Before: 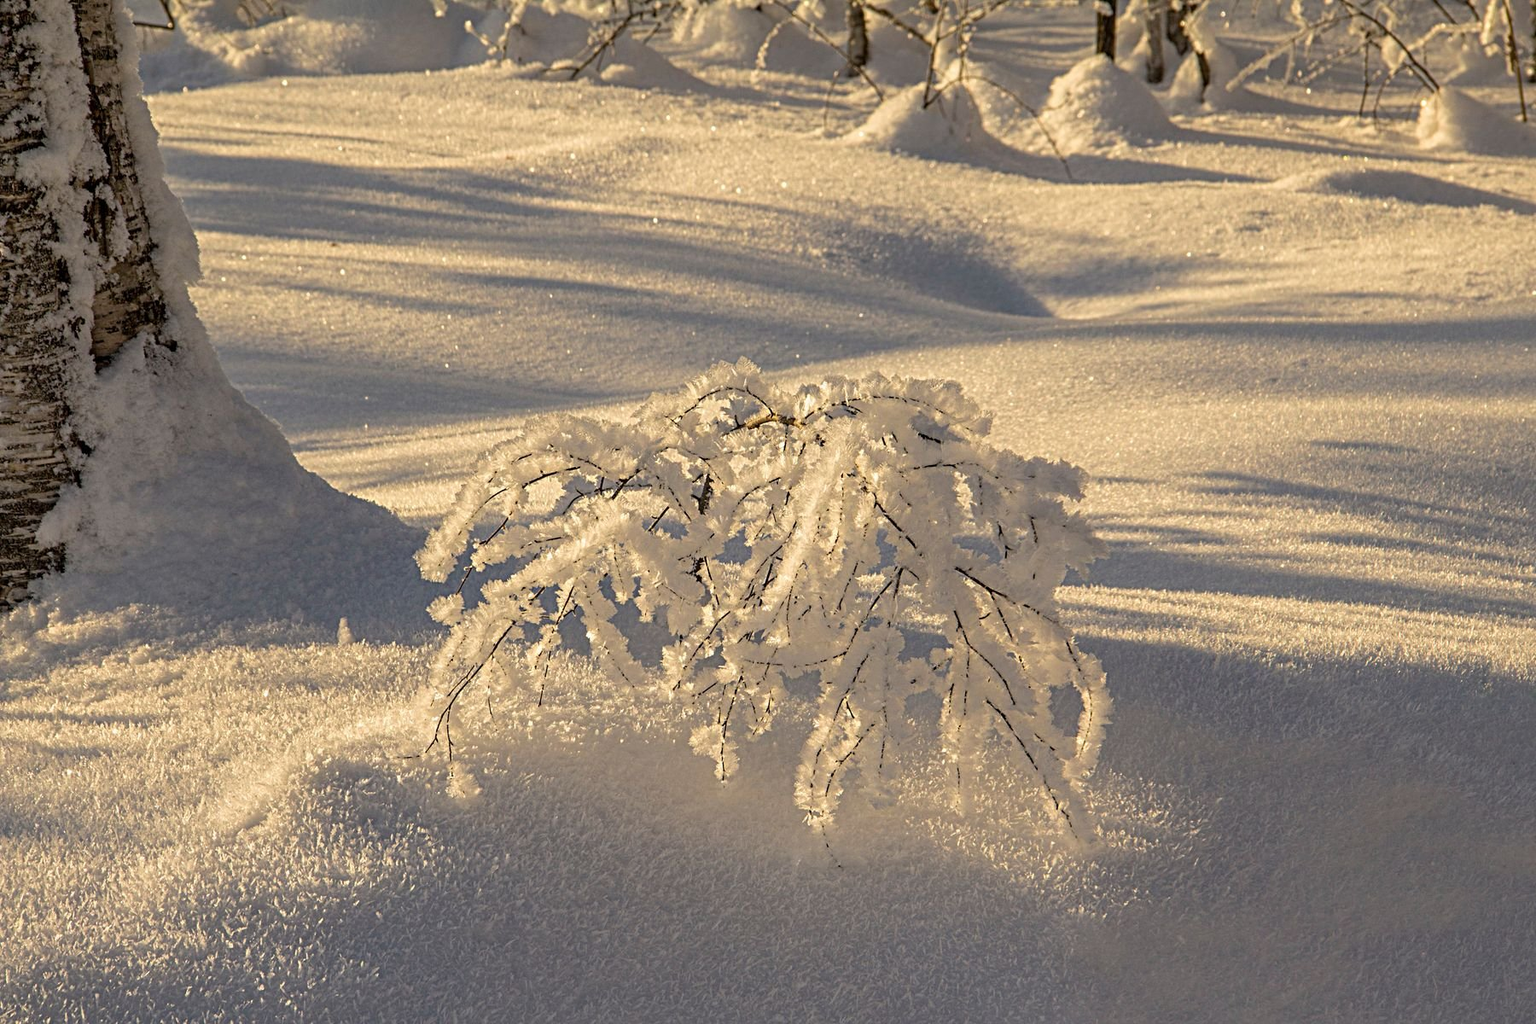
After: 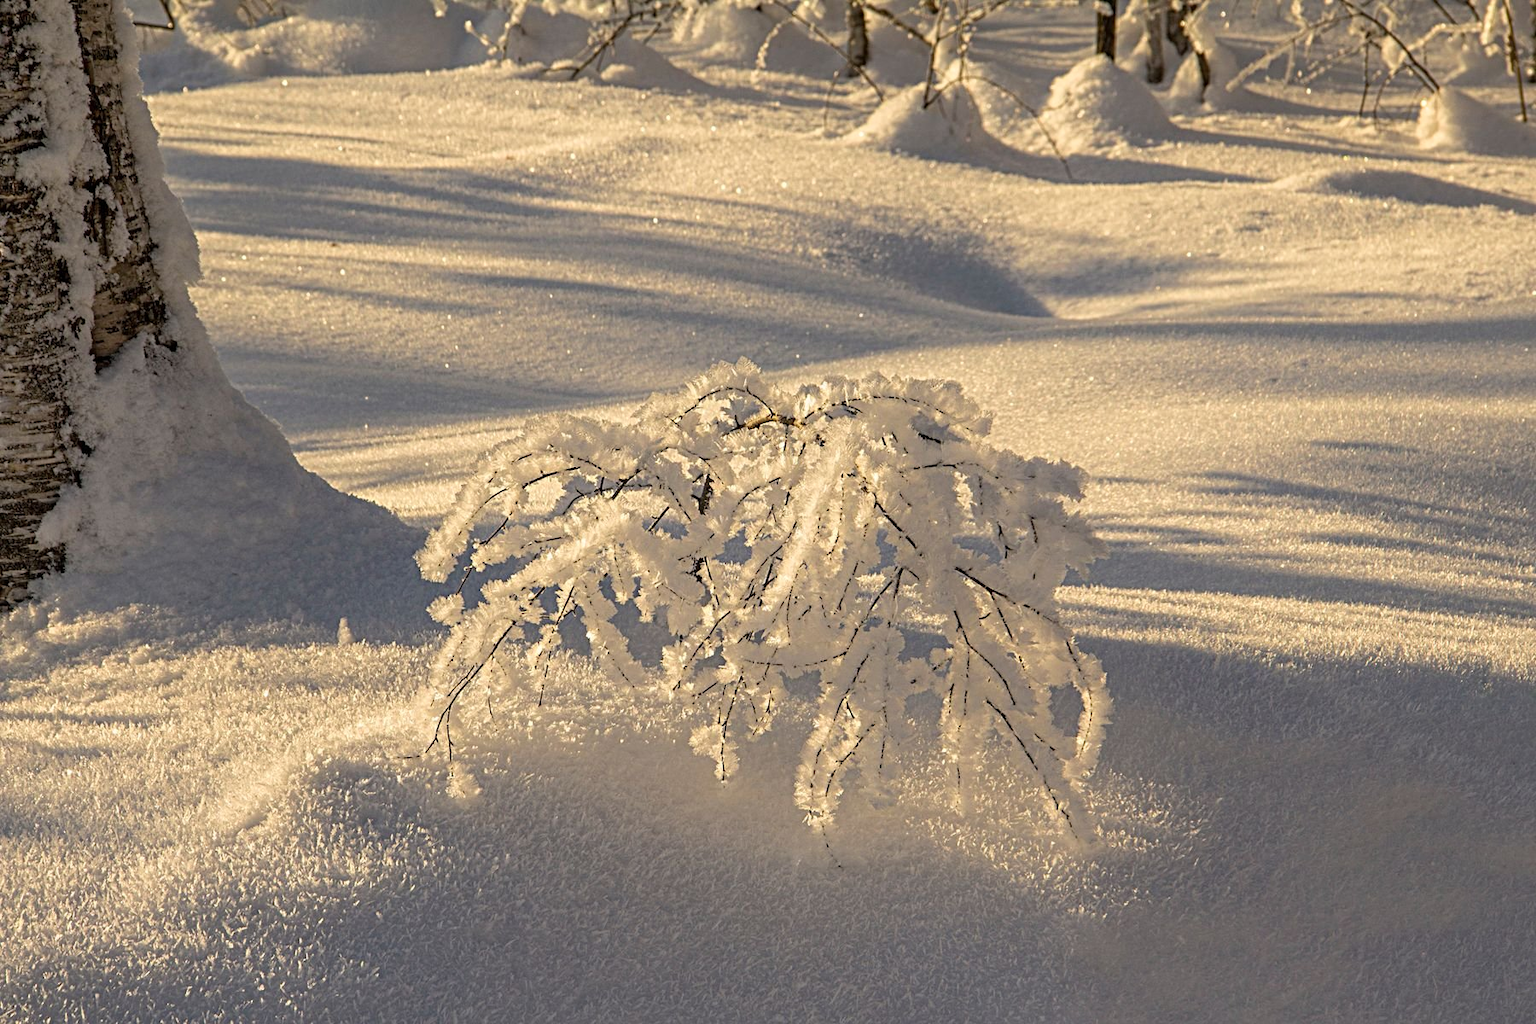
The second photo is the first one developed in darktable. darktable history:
shadows and highlights: shadows -1.17, highlights 40.31
